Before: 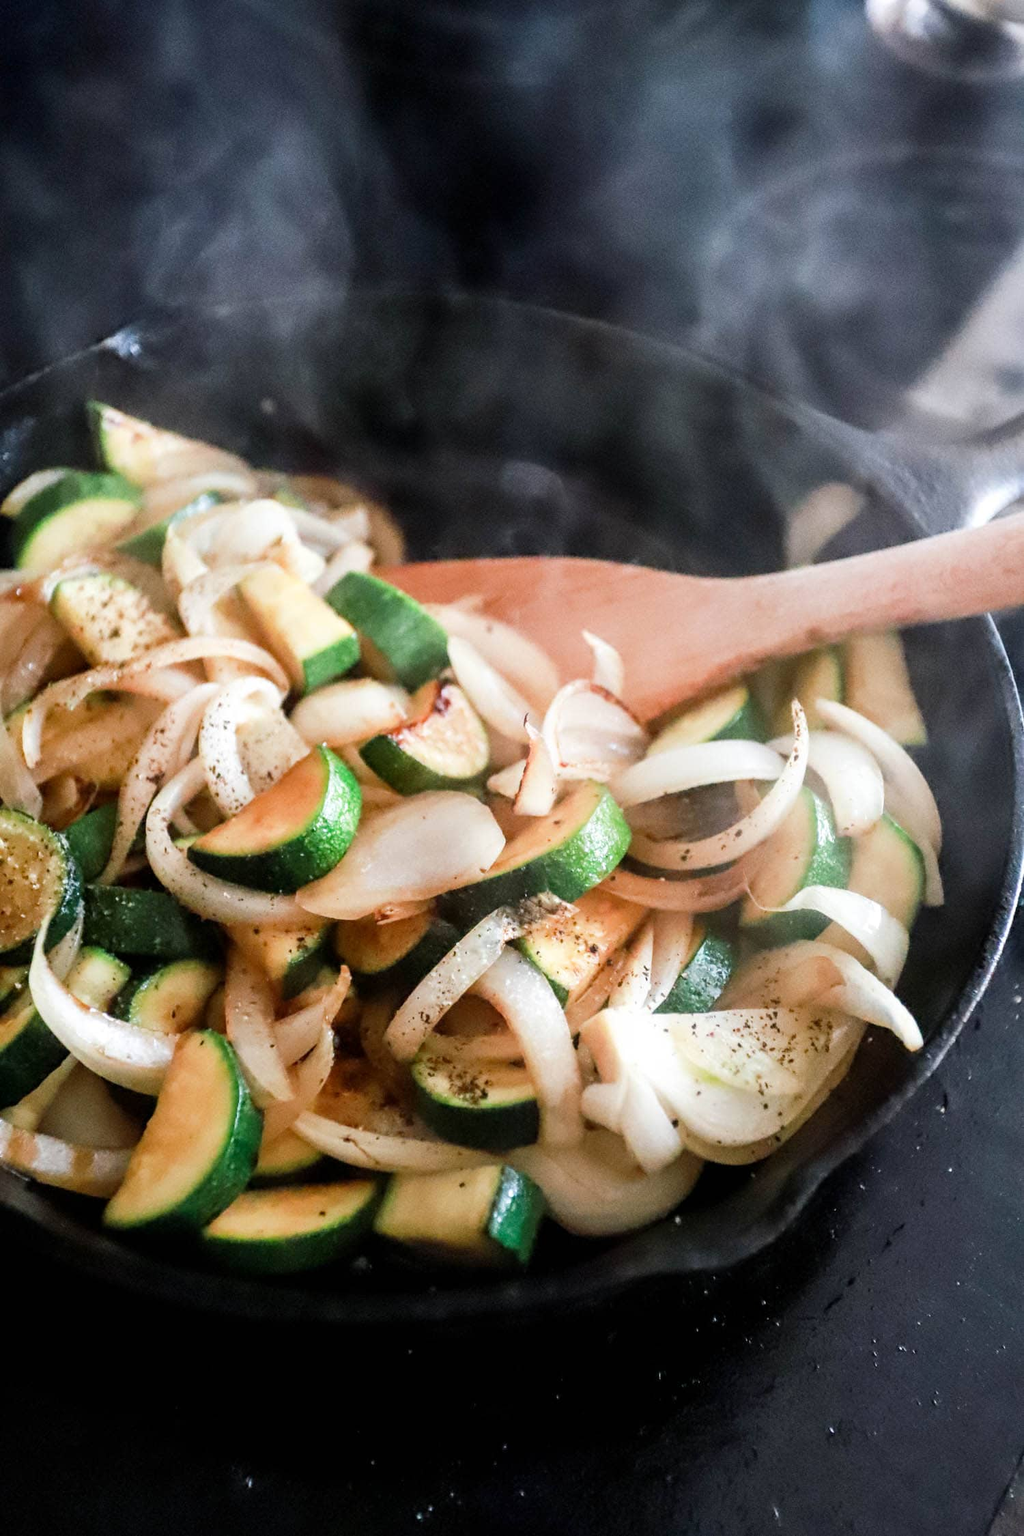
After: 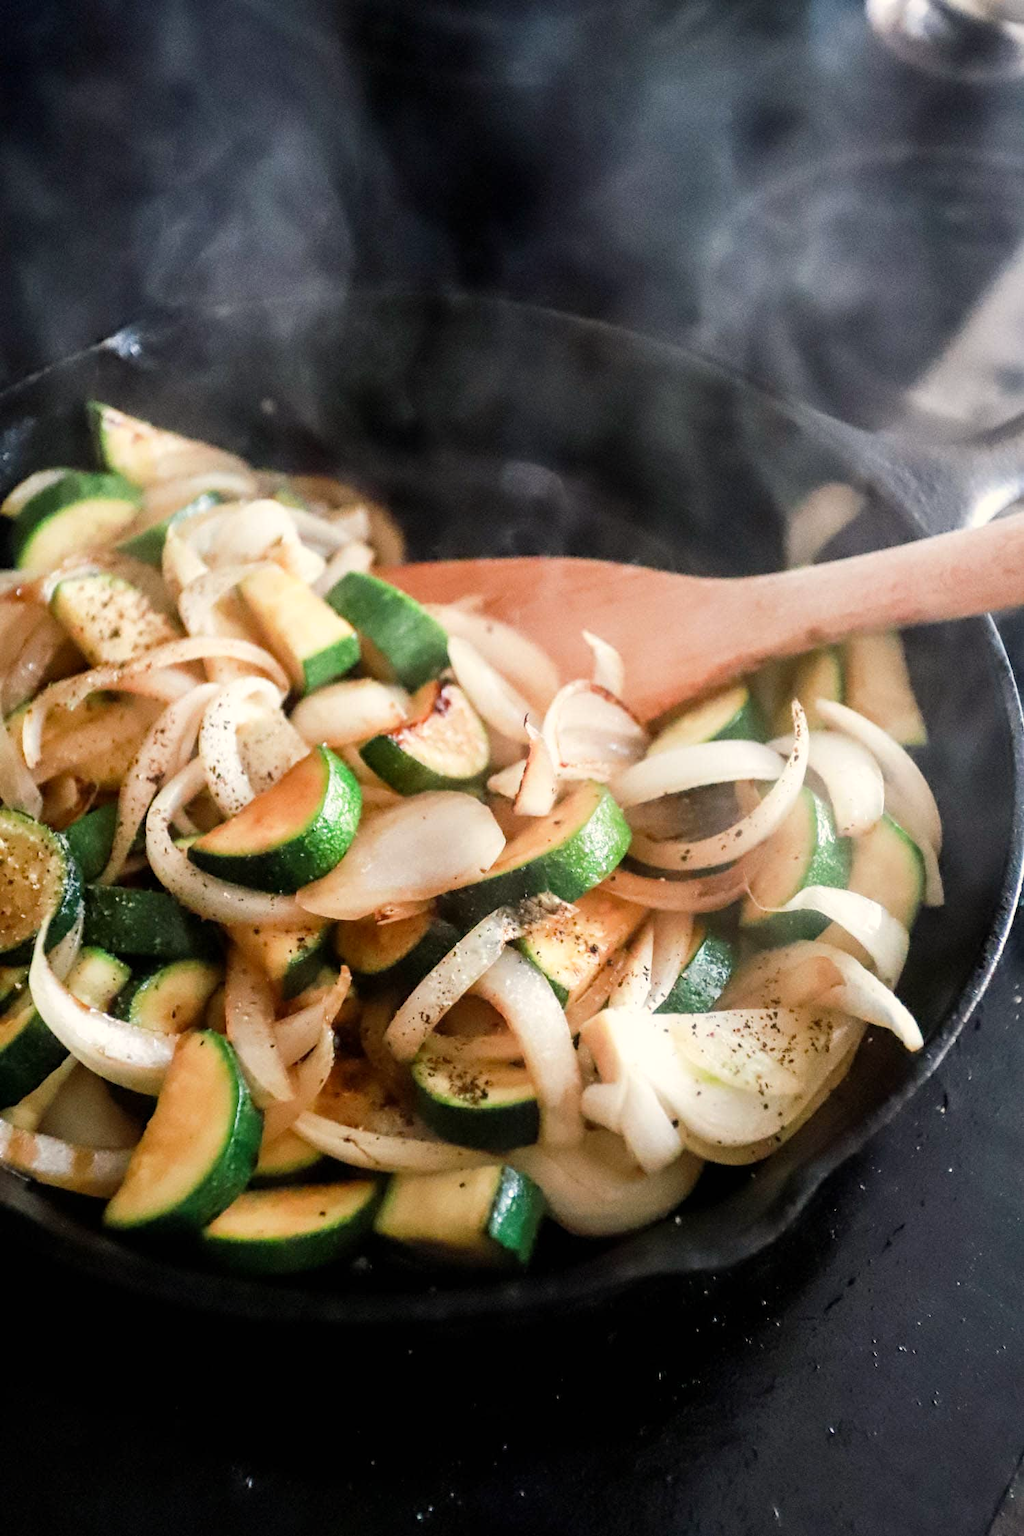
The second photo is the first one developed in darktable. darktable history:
color calibration: x 0.335, y 0.348, temperature 5466.52 K
